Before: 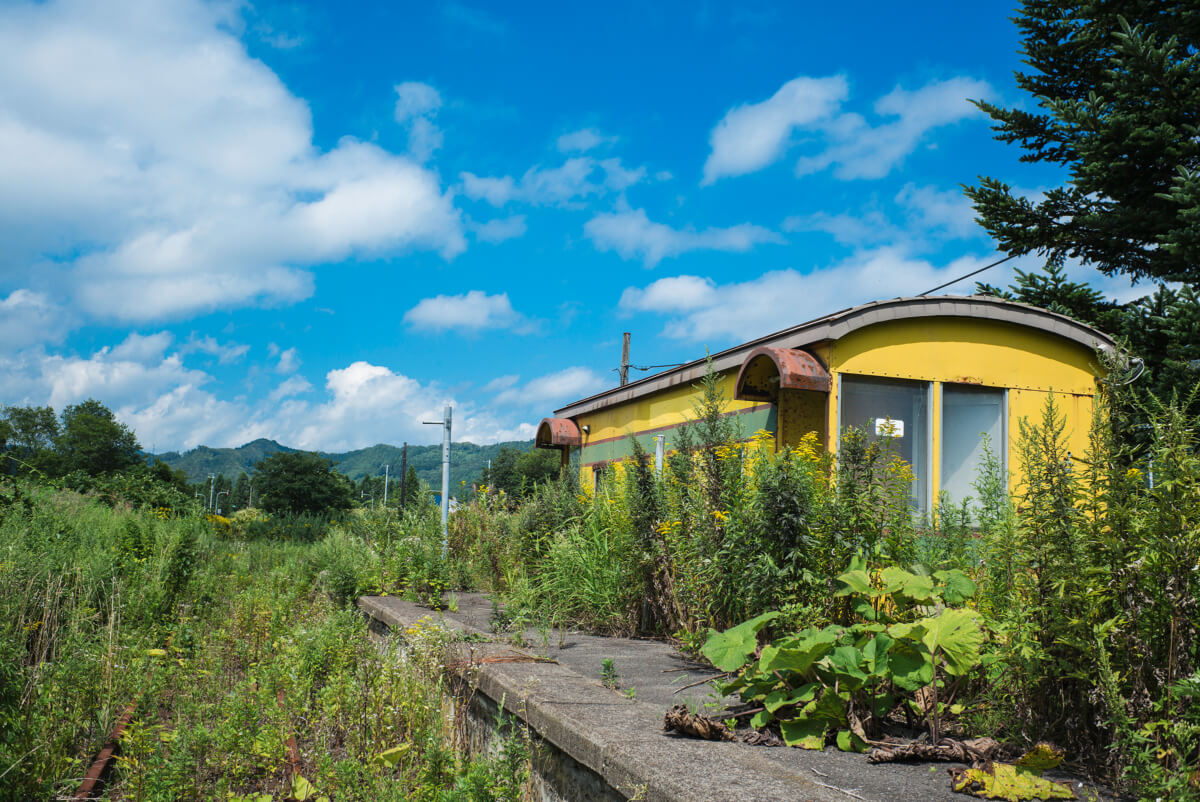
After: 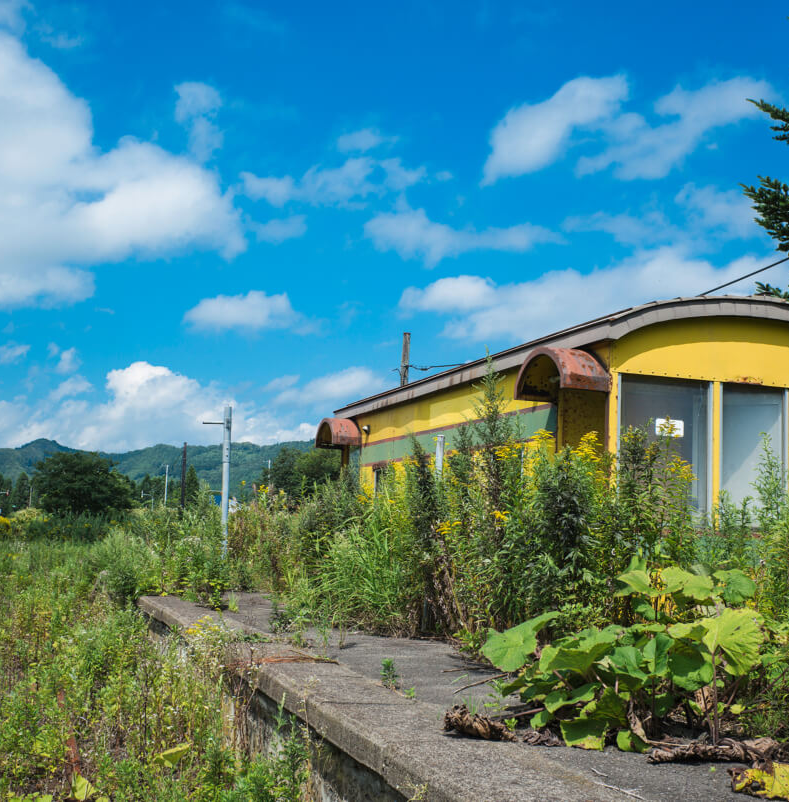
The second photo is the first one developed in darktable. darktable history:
crop and rotate: left 18.389%, right 15.858%
